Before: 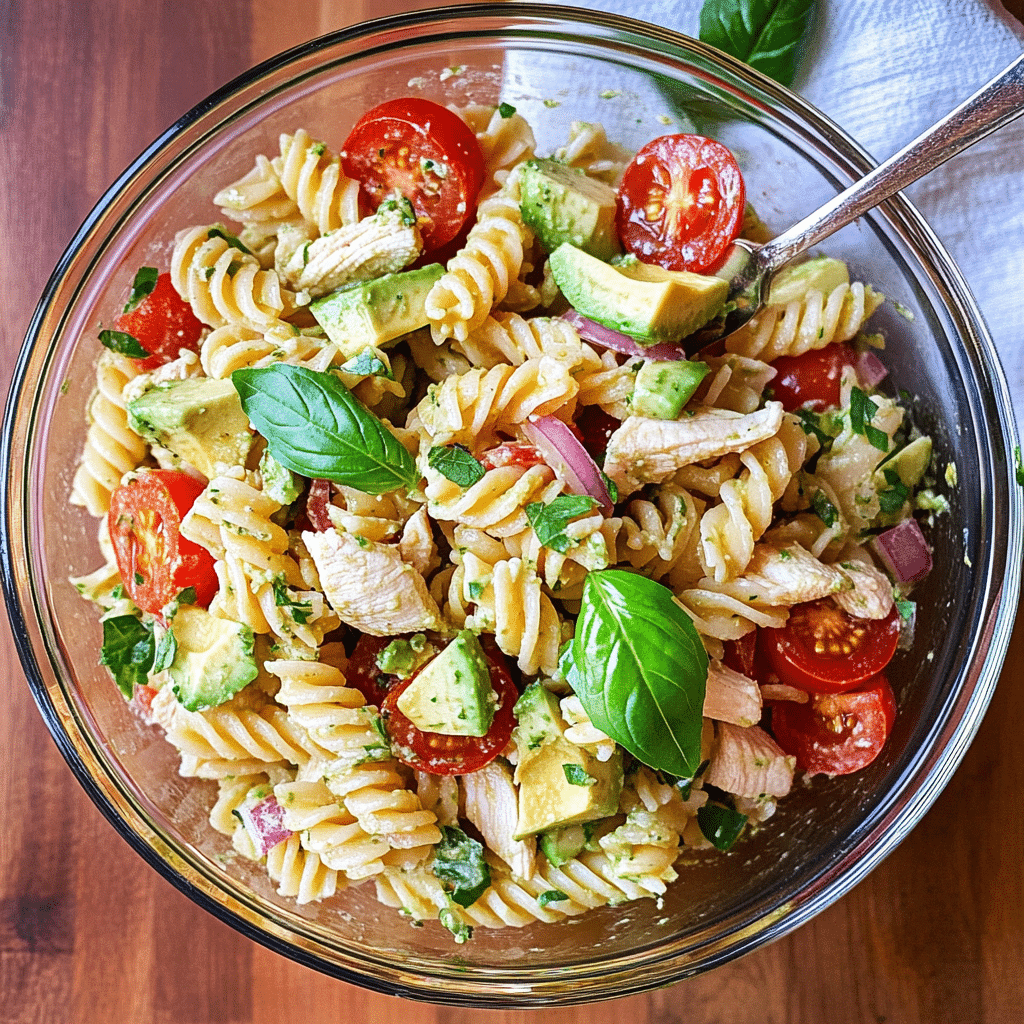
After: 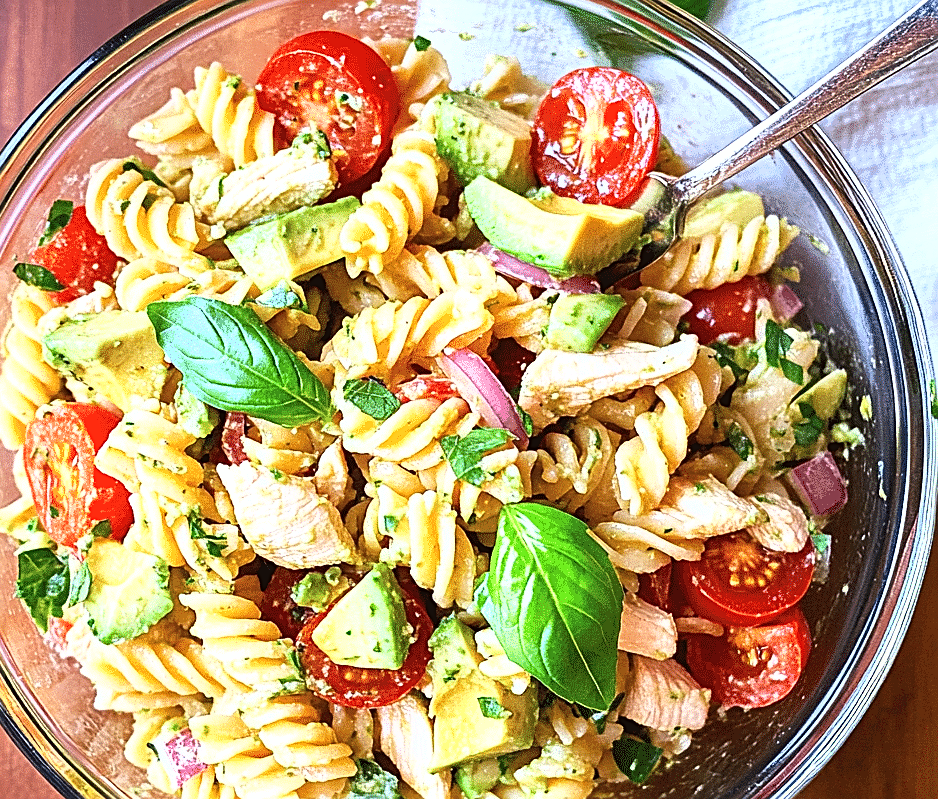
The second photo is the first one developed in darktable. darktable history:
crop: left 8.381%, top 6.603%, bottom 15.303%
shadows and highlights: shadows 12.56, white point adjustment 1.32, highlights -1.08, soften with gaussian
exposure: black level correction 0, exposure 0.7 EV, compensate highlight preservation false
sharpen: on, module defaults
